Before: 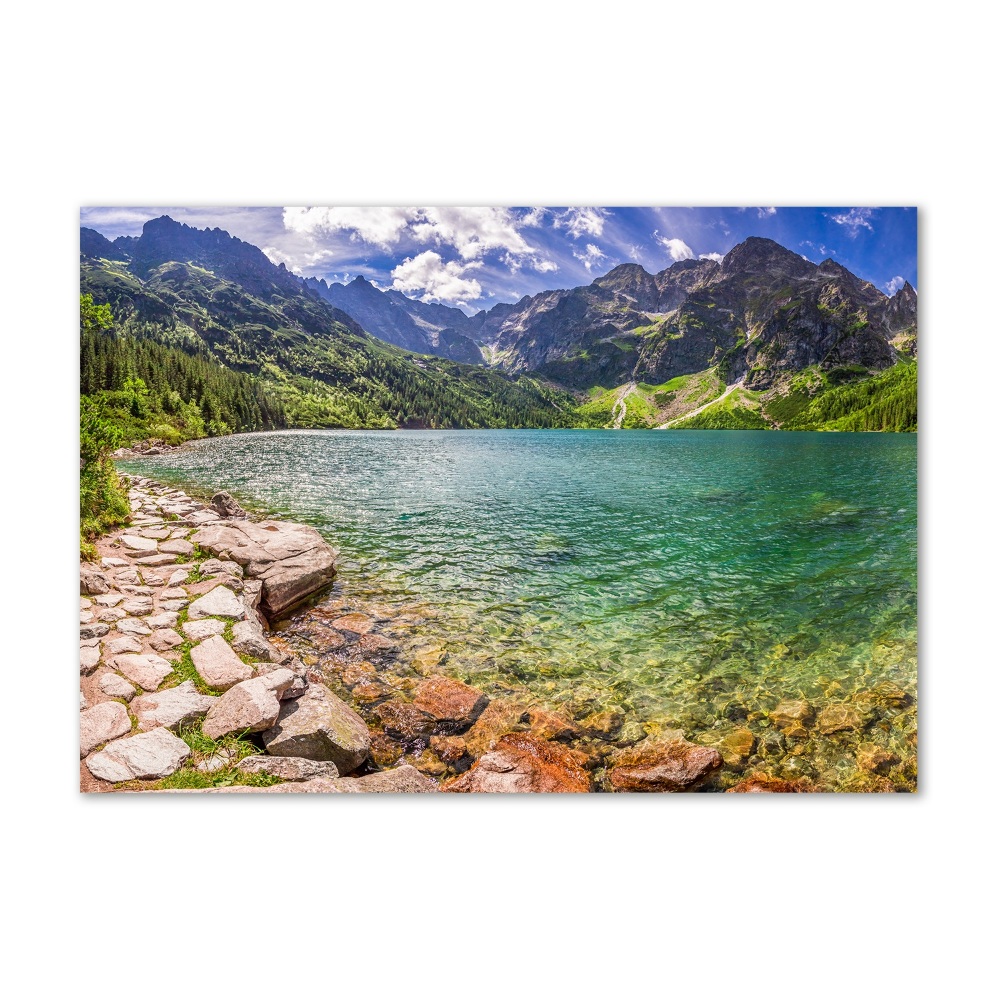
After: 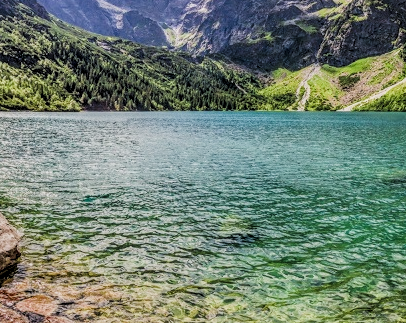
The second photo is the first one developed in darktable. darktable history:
local contrast: highlights 28%, detail 150%
crop: left 31.635%, top 31.882%, right 27.728%, bottom 35.78%
filmic rgb: black relative exposure -4.38 EV, white relative exposure 4.56 EV, threshold 5.96 EV, hardness 2.4, contrast 1.056, color science v5 (2021), contrast in shadows safe, contrast in highlights safe, enable highlight reconstruction true
